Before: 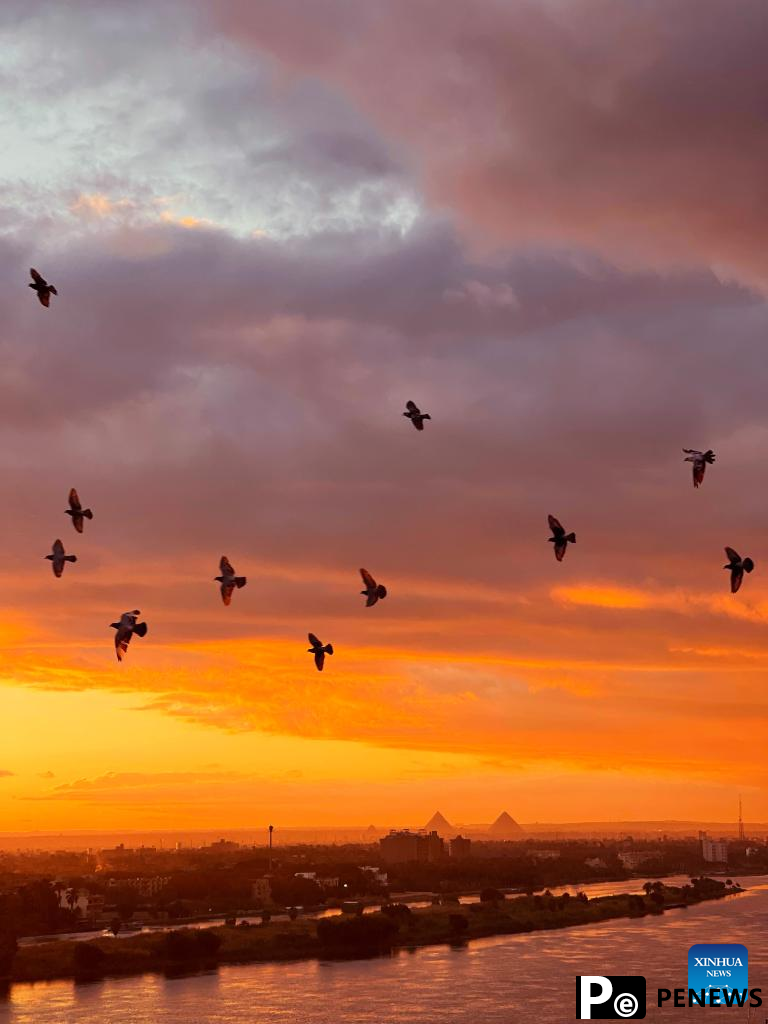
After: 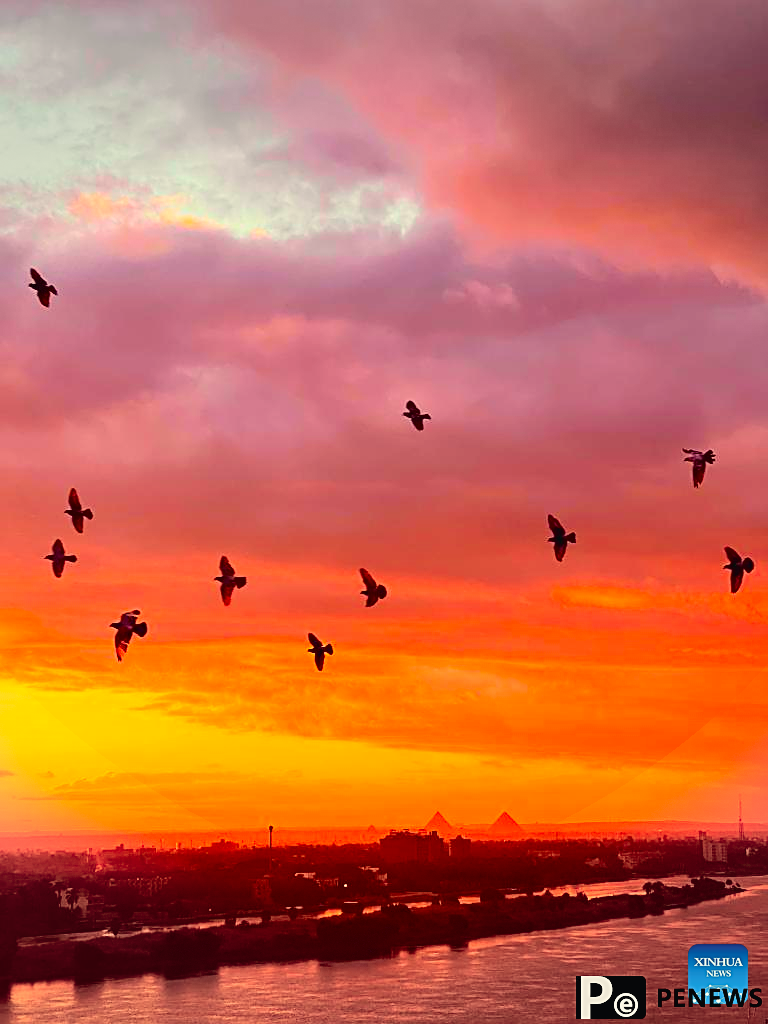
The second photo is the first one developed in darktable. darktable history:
sharpen: on, module defaults
color contrast: green-magenta contrast 1.69, blue-yellow contrast 1.49
vignetting: fall-off start 91%, fall-off radius 39.39%, brightness -0.182, saturation -0.3, width/height ratio 1.219, shape 1.3, dithering 8-bit output, unbound false
white balance: red 1.029, blue 0.92
tone curve: curves: ch0 [(0, 0.023) (0.087, 0.065) (0.184, 0.168) (0.45, 0.54) (0.57, 0.683) (0.722, 0.825) (0.877, 0.948) (1, 1)]; ch1 [(0, 0) (0.388, 0.369) (0.44, 0.44) (0.489, 0.481) (0.534, 0.561) (0.657, 0.659) (1, 1)]; ch2 [(0, 0) (0.353, 0.317) (0.408, 0.427) (0.472, 0.46) (0.5, 0.496) (0.537, 0.534) (0.576, 0.592) (0.625, 0.631) (1, 1)], color space Lab, independent channels, preserve colors none
